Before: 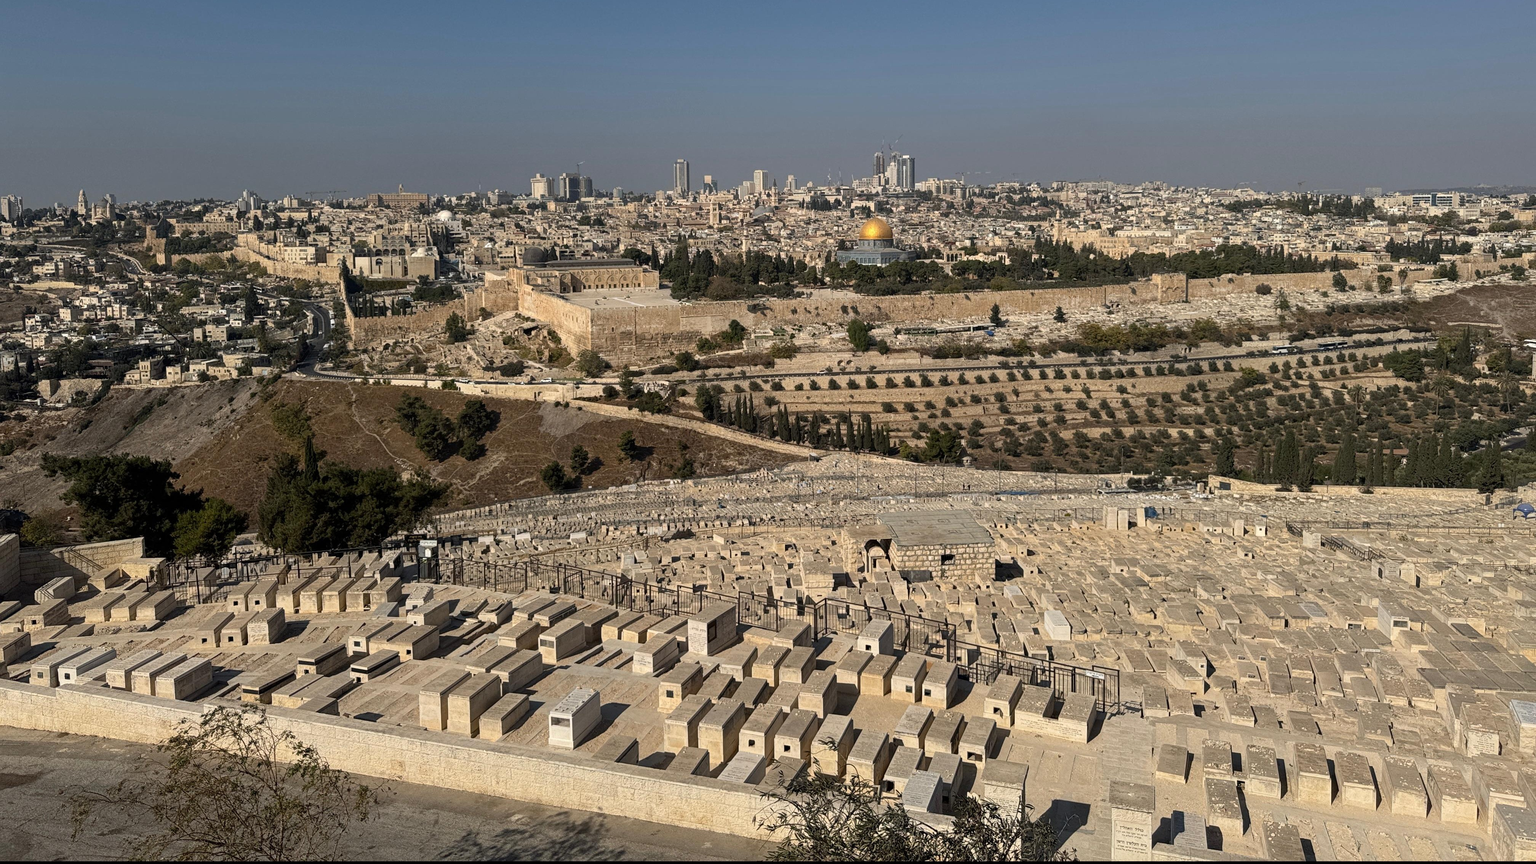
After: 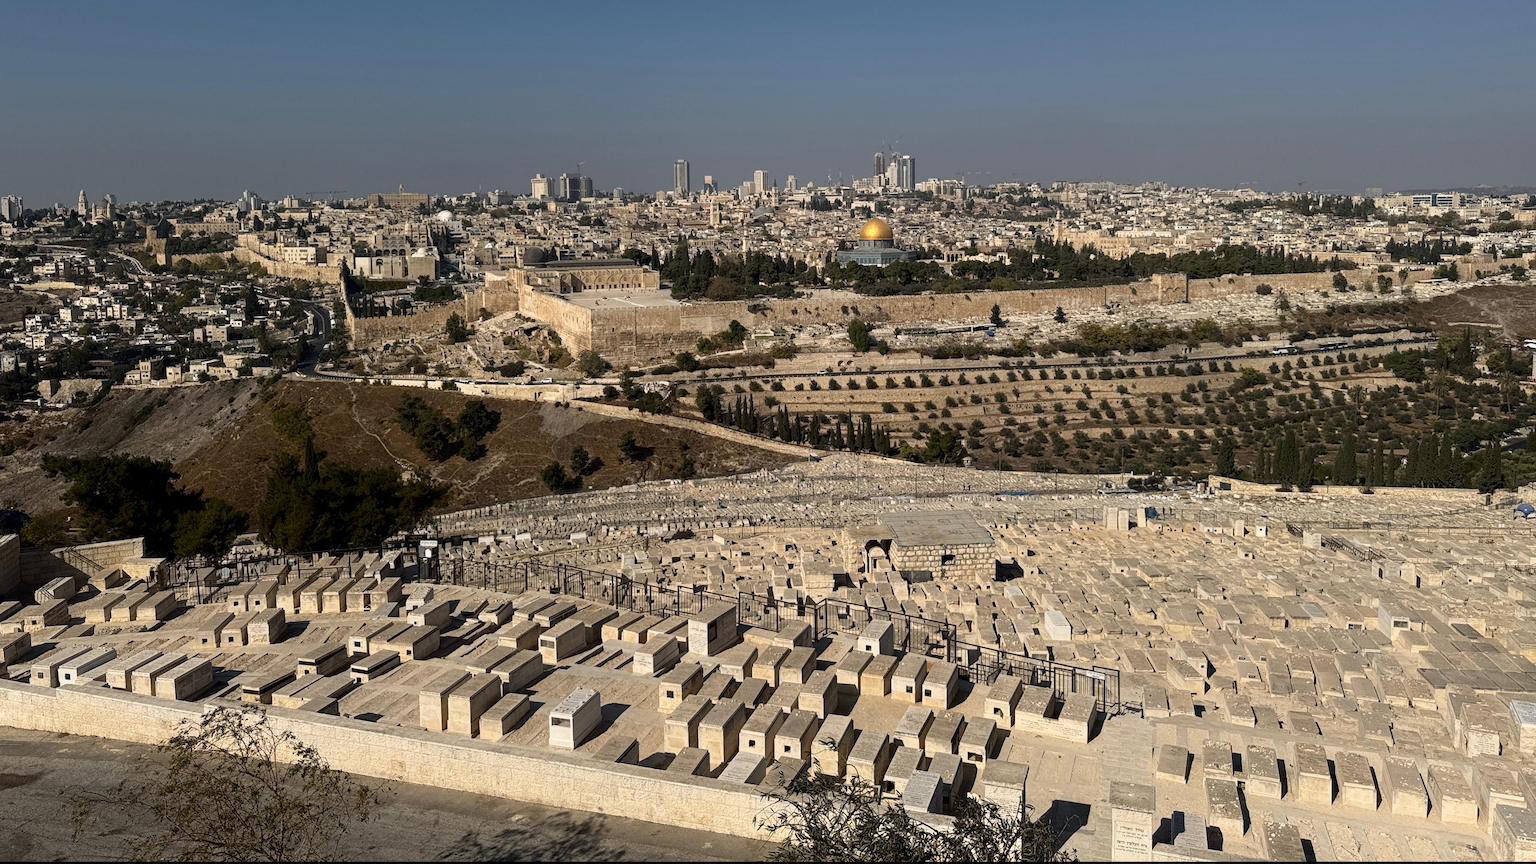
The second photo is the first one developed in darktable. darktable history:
tone equalizer: on, module defaults
shadows and highlights: shadows -62.32, white point adjustment -5.22, highlights 61.59
